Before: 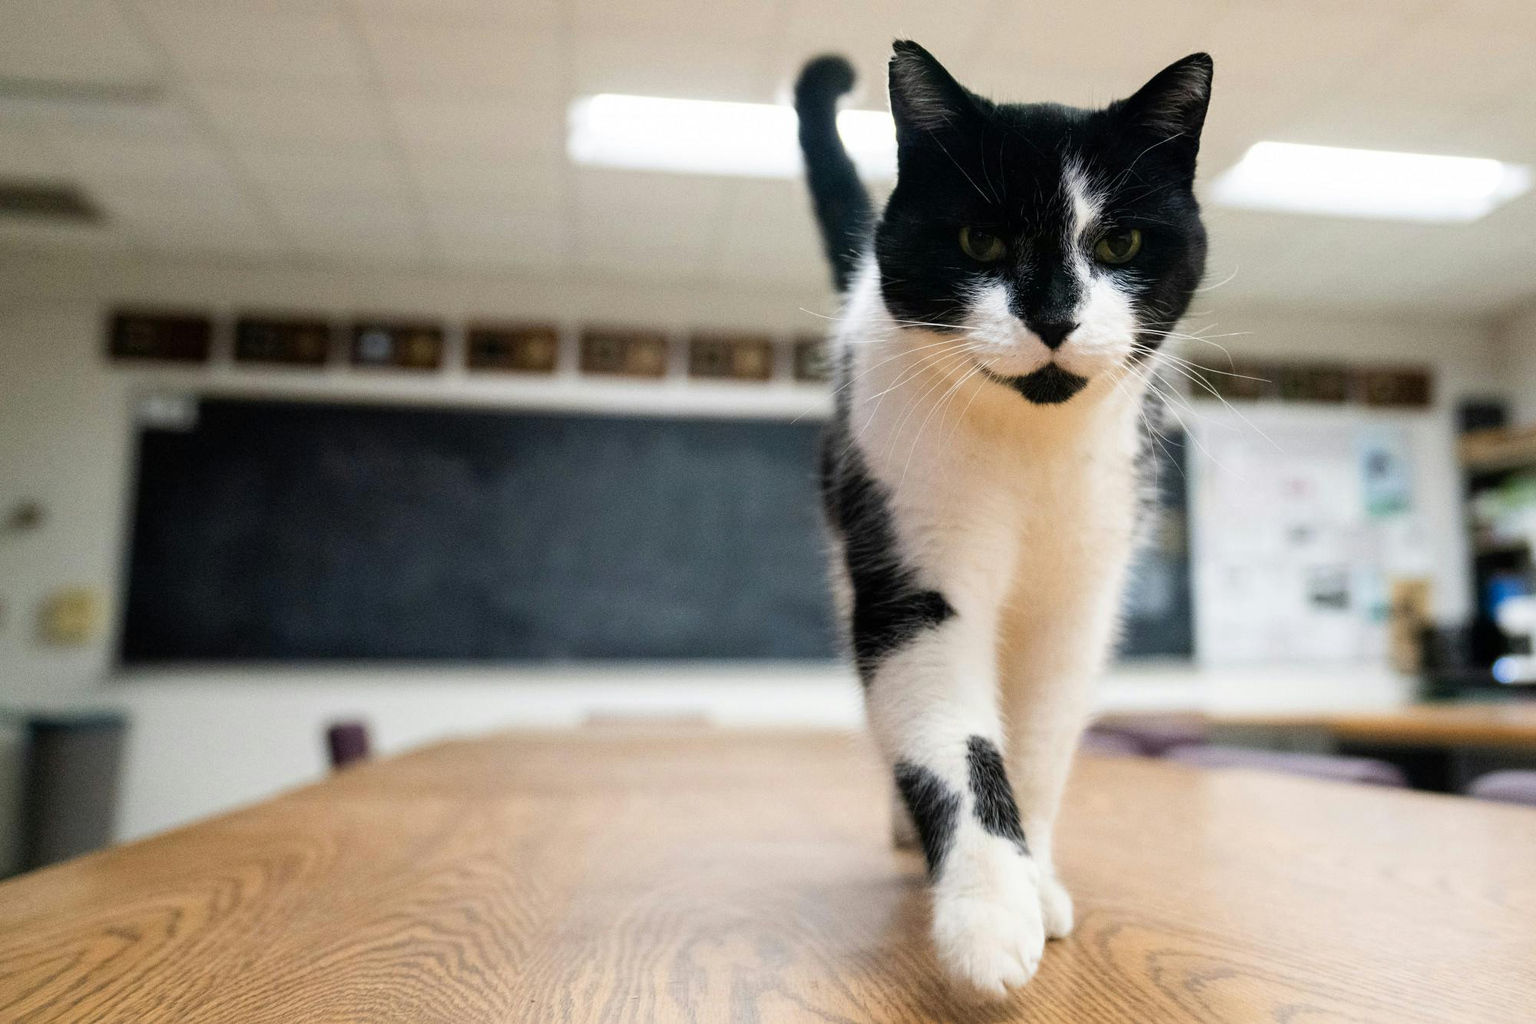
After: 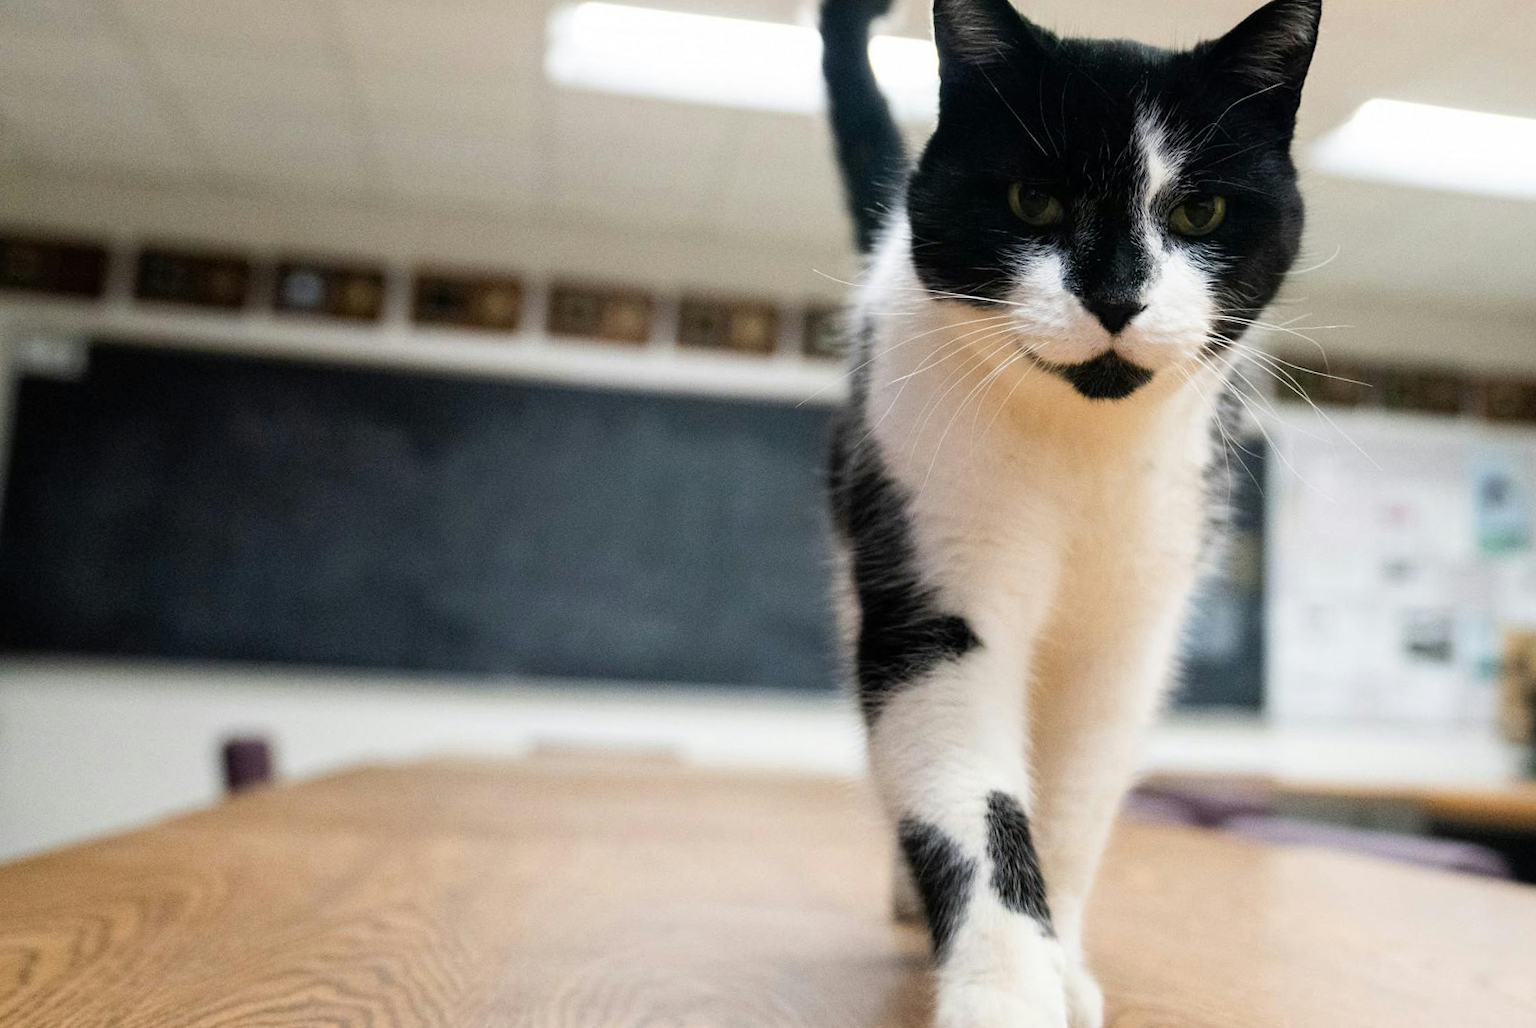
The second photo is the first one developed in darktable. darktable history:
crop and rotate: angle -2.88°, left 5.429%, top 5.17%, right 4.787%, bottom 4.609%
